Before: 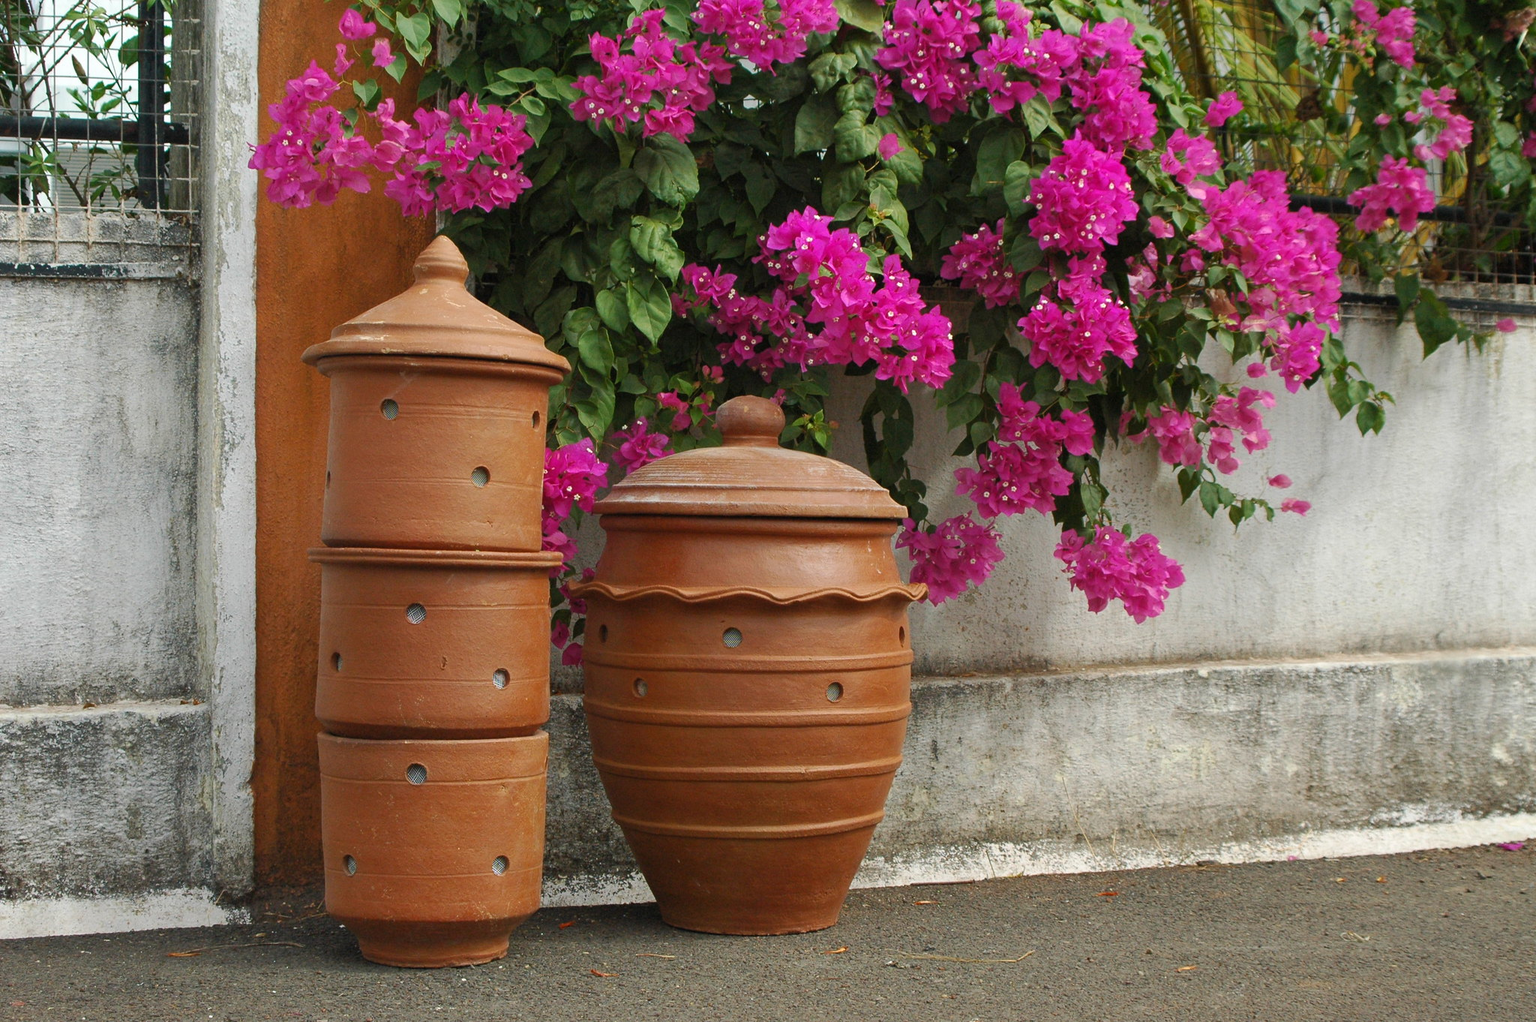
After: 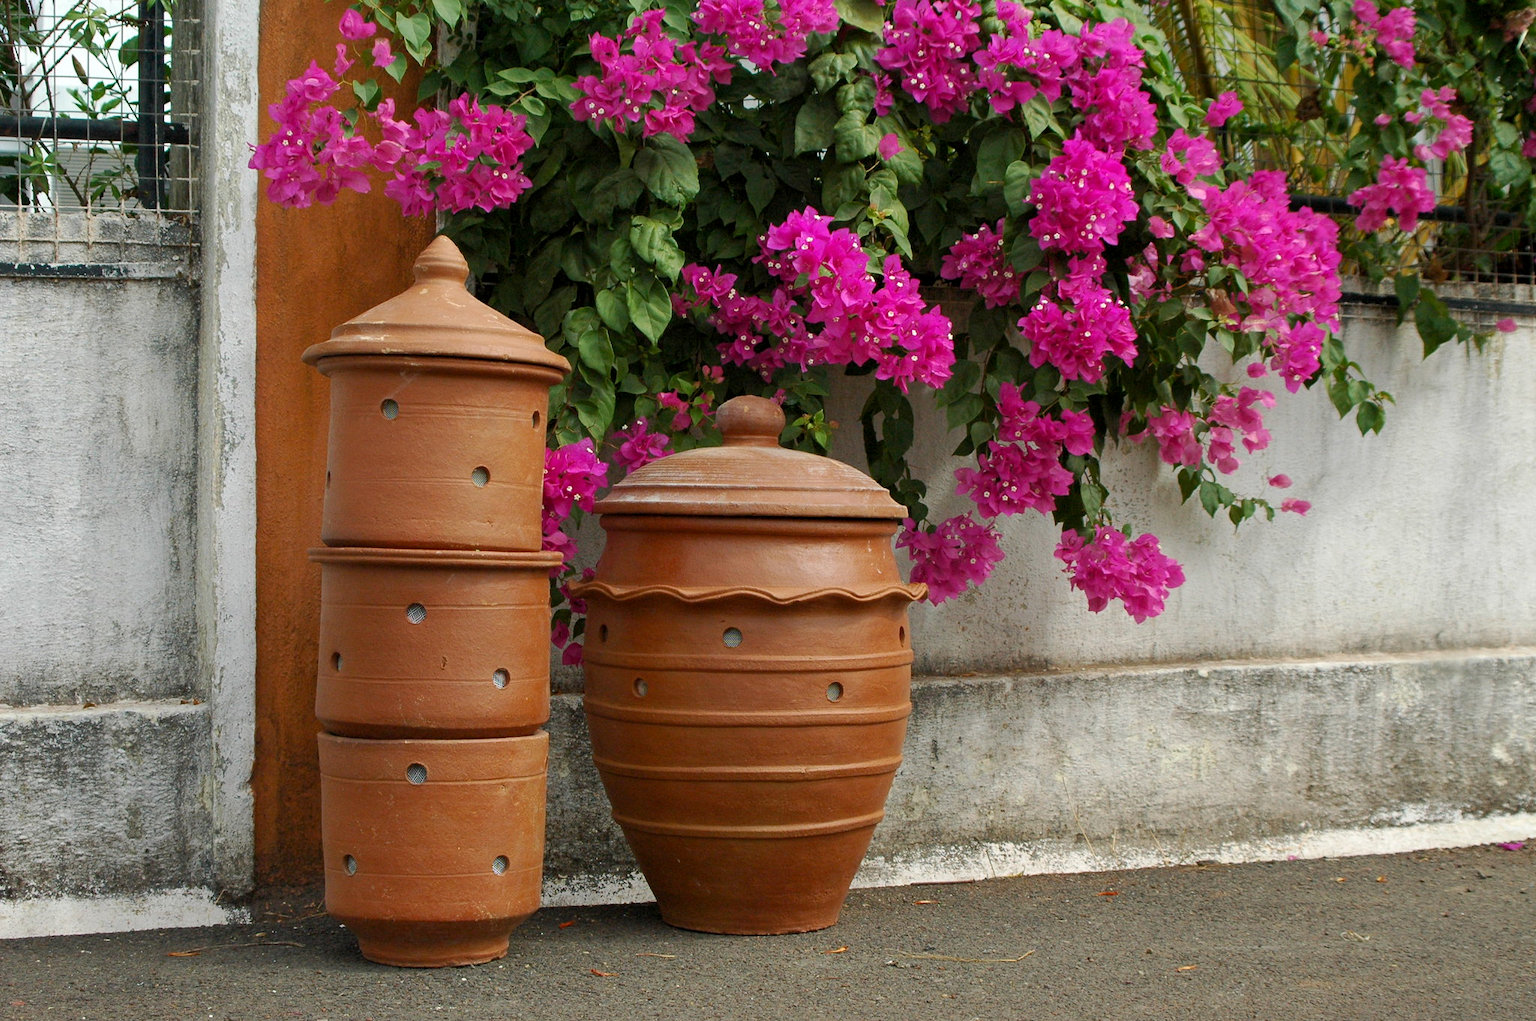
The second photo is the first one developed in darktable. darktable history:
exposure: black level correction 0.004, exposure 0.015 EV, compensate exposure bias true, compensate highlight preservation false
